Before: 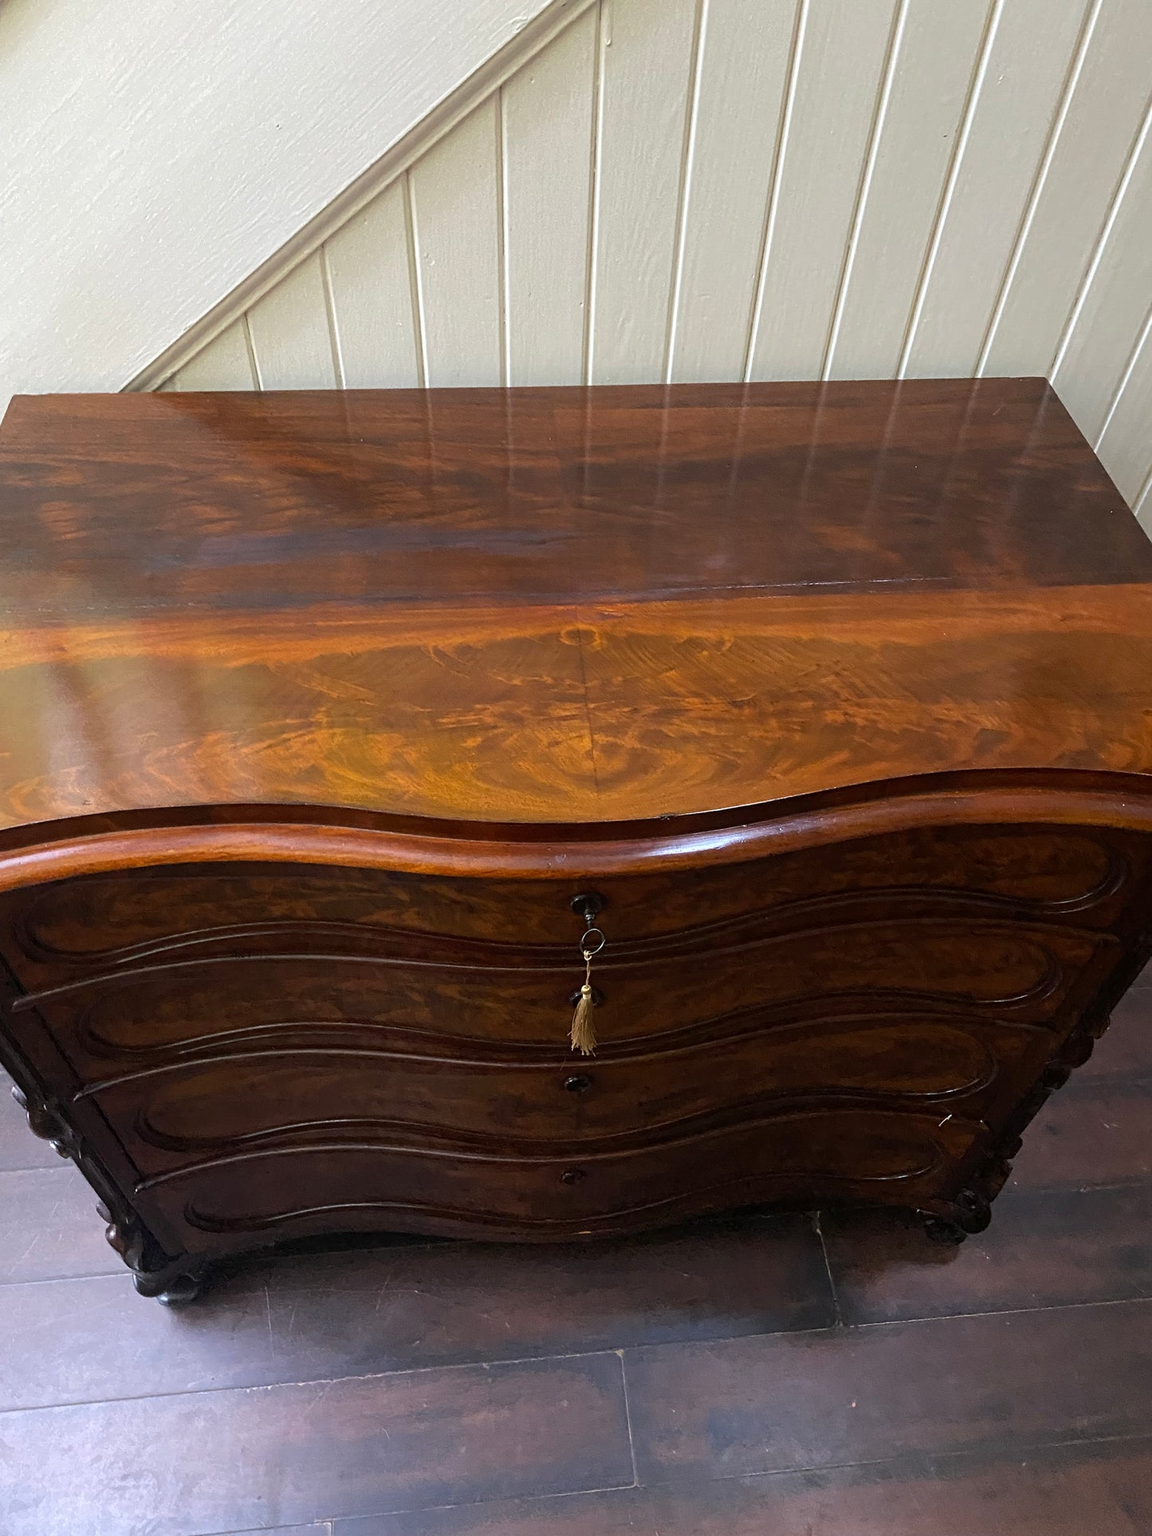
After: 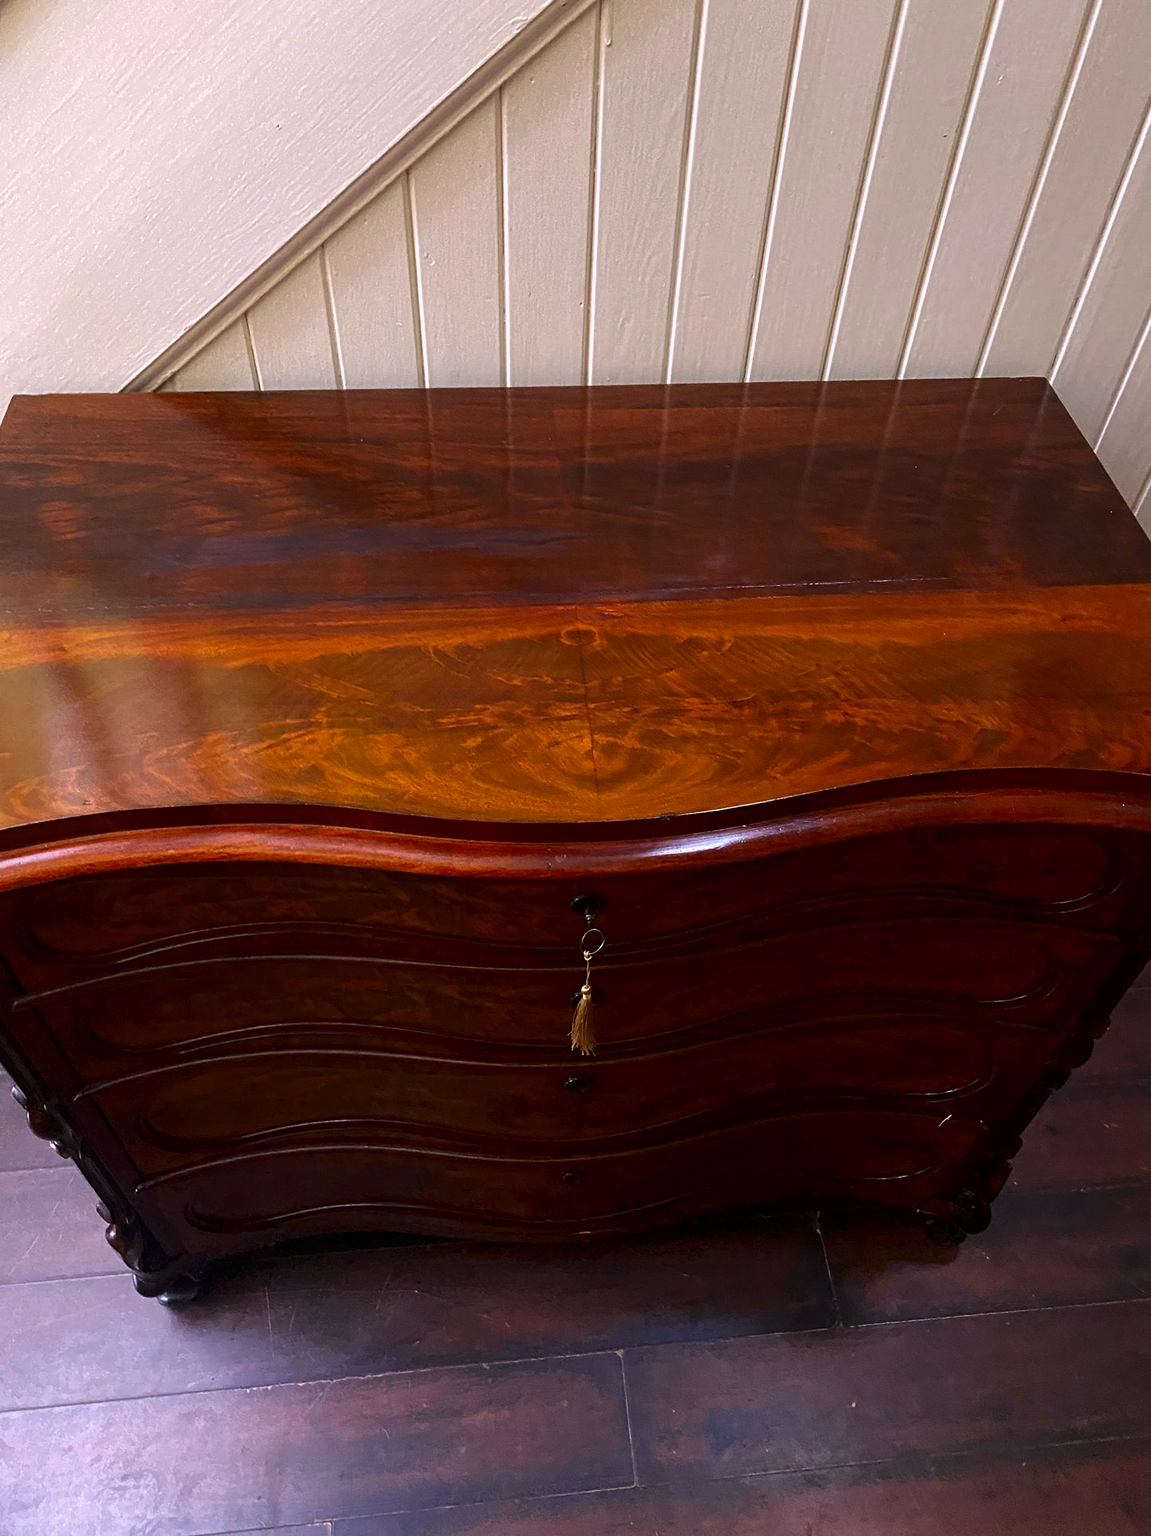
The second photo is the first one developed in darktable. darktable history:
contrast brightness saturation: contrast 0.06, brightness -0.22, saturation 0.14
shadows and highlights: radius 102.85, shadows 24.64, white point adjustment -1.76, highlights 22.79, compress 89.5%, soften with gaussian
white balance: red 1.087, blue 1.028
